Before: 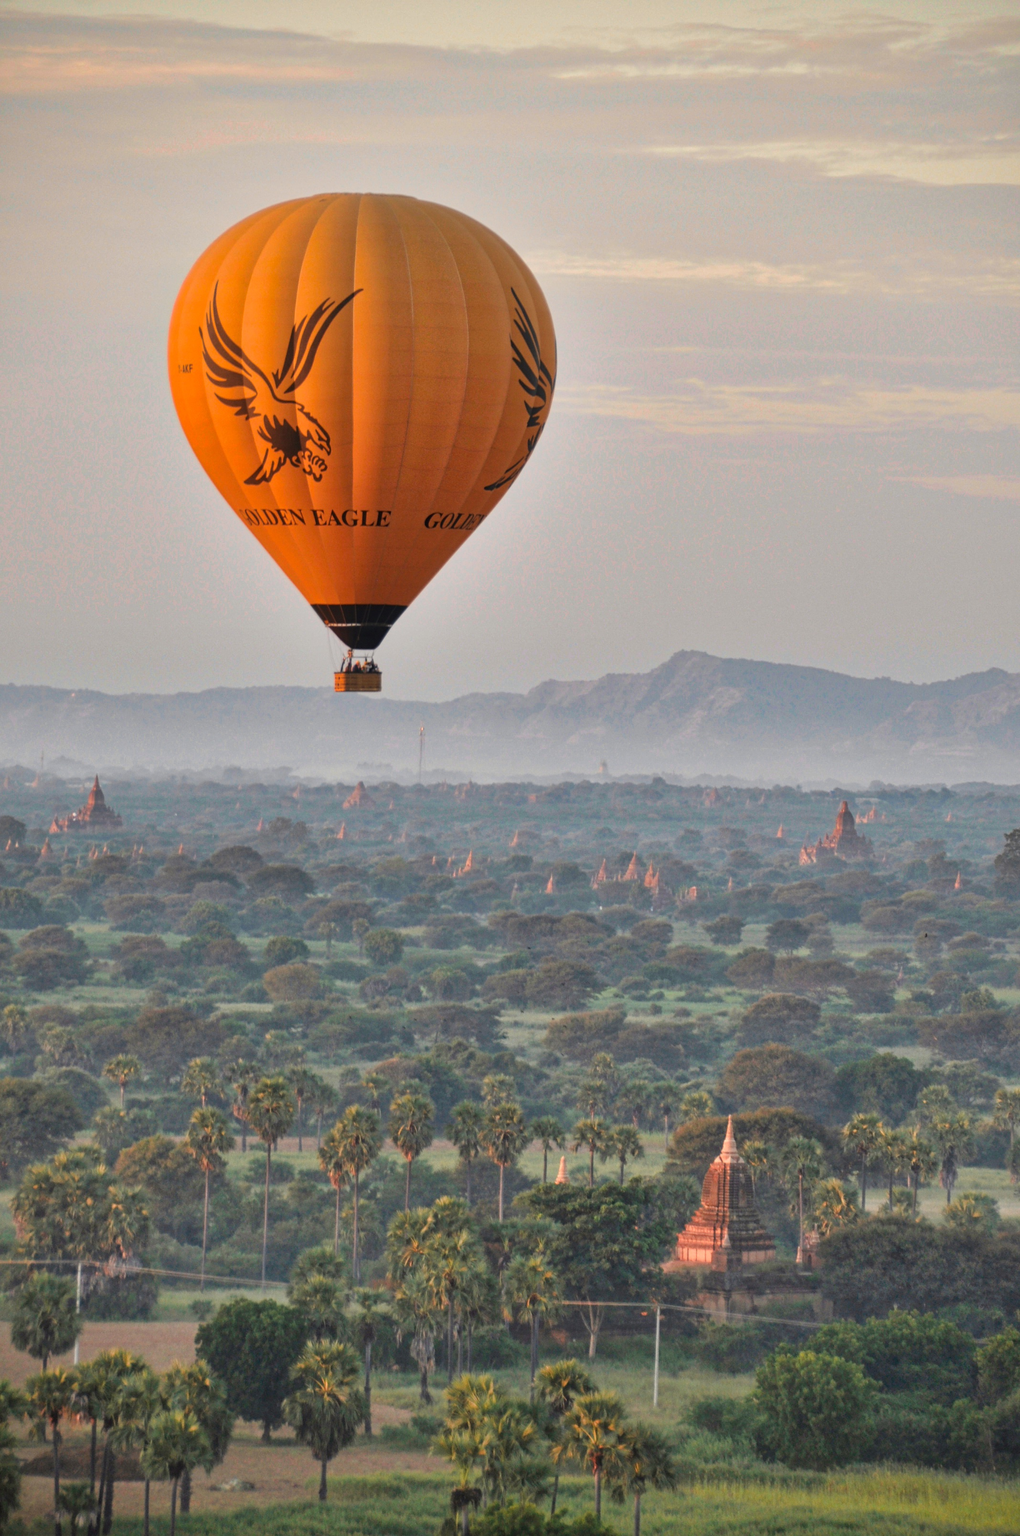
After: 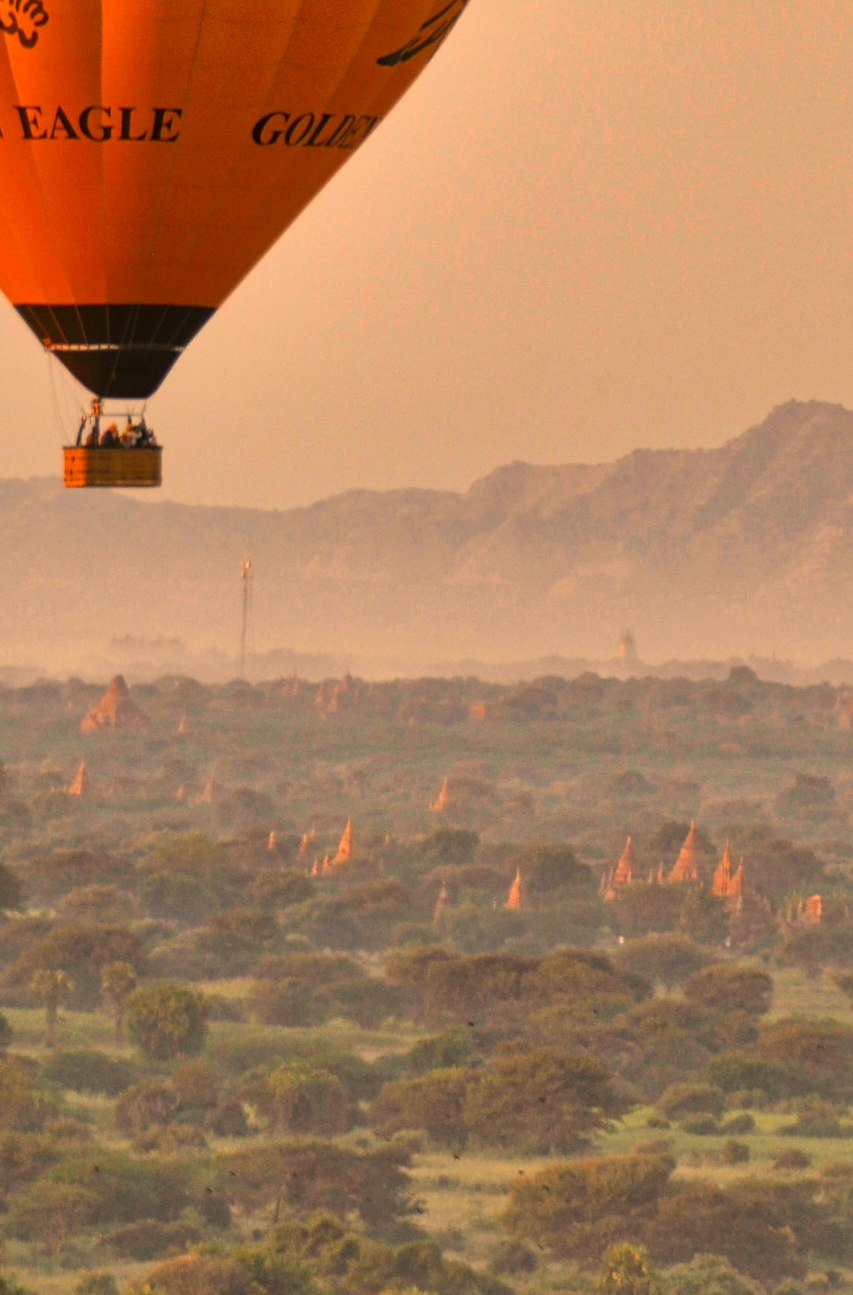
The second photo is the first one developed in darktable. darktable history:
color correction: highlights a* 18.25, highlights b* 35, shadows a* 1.75, shadows b* 6.69, saturation 1.05
crop: left 29.836%, top 29.911%, right 30.192%, bottom 29.807%
